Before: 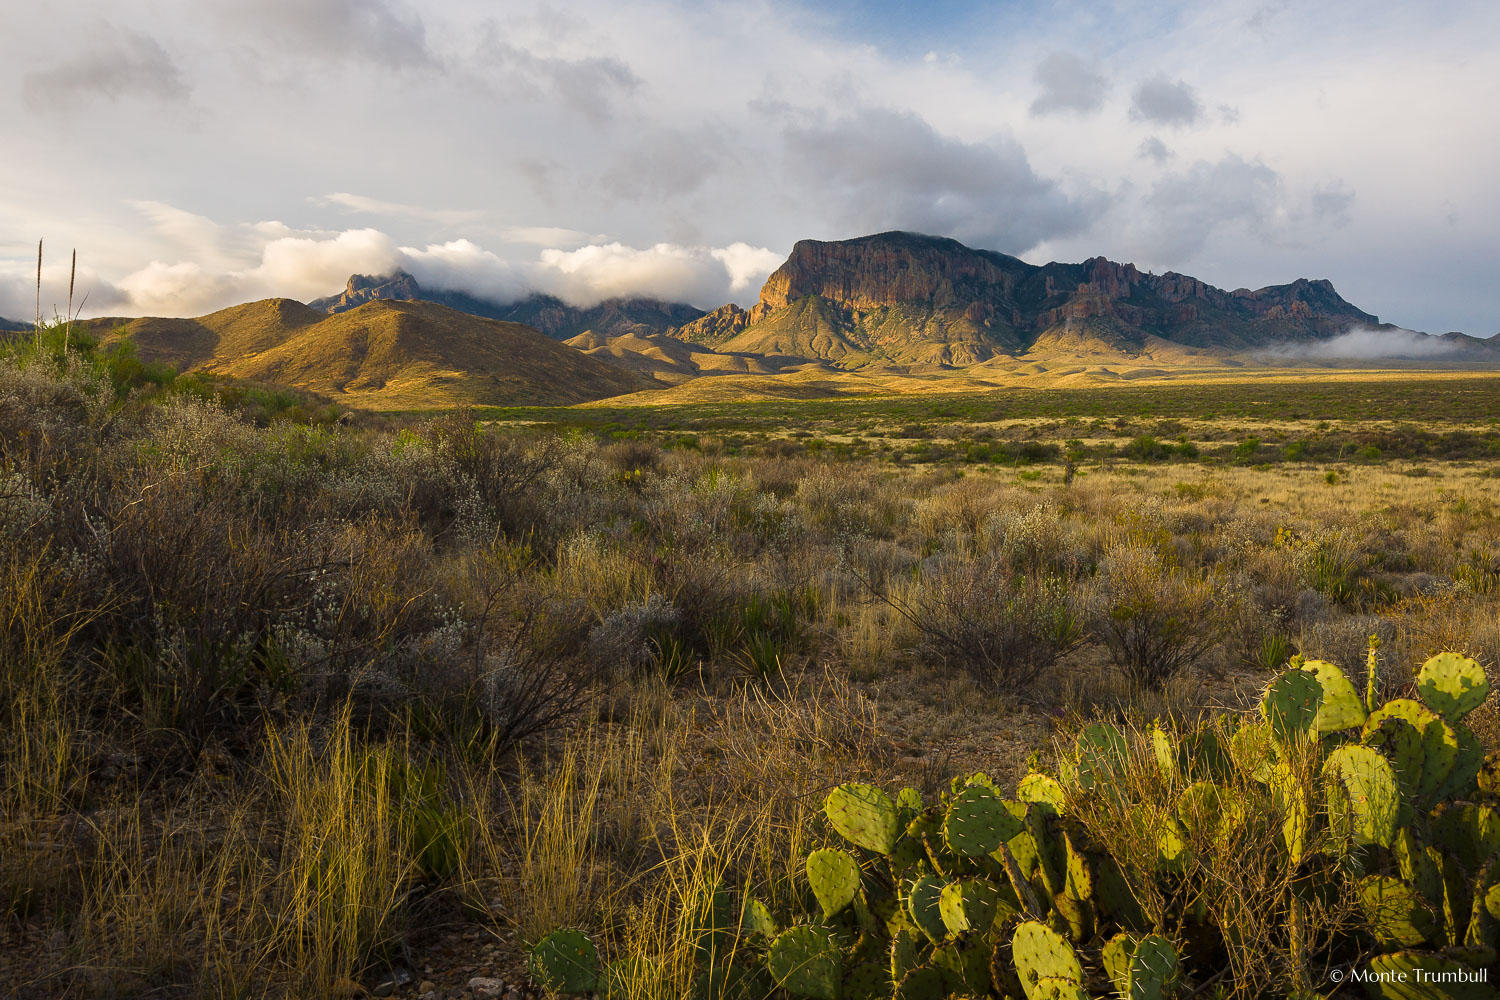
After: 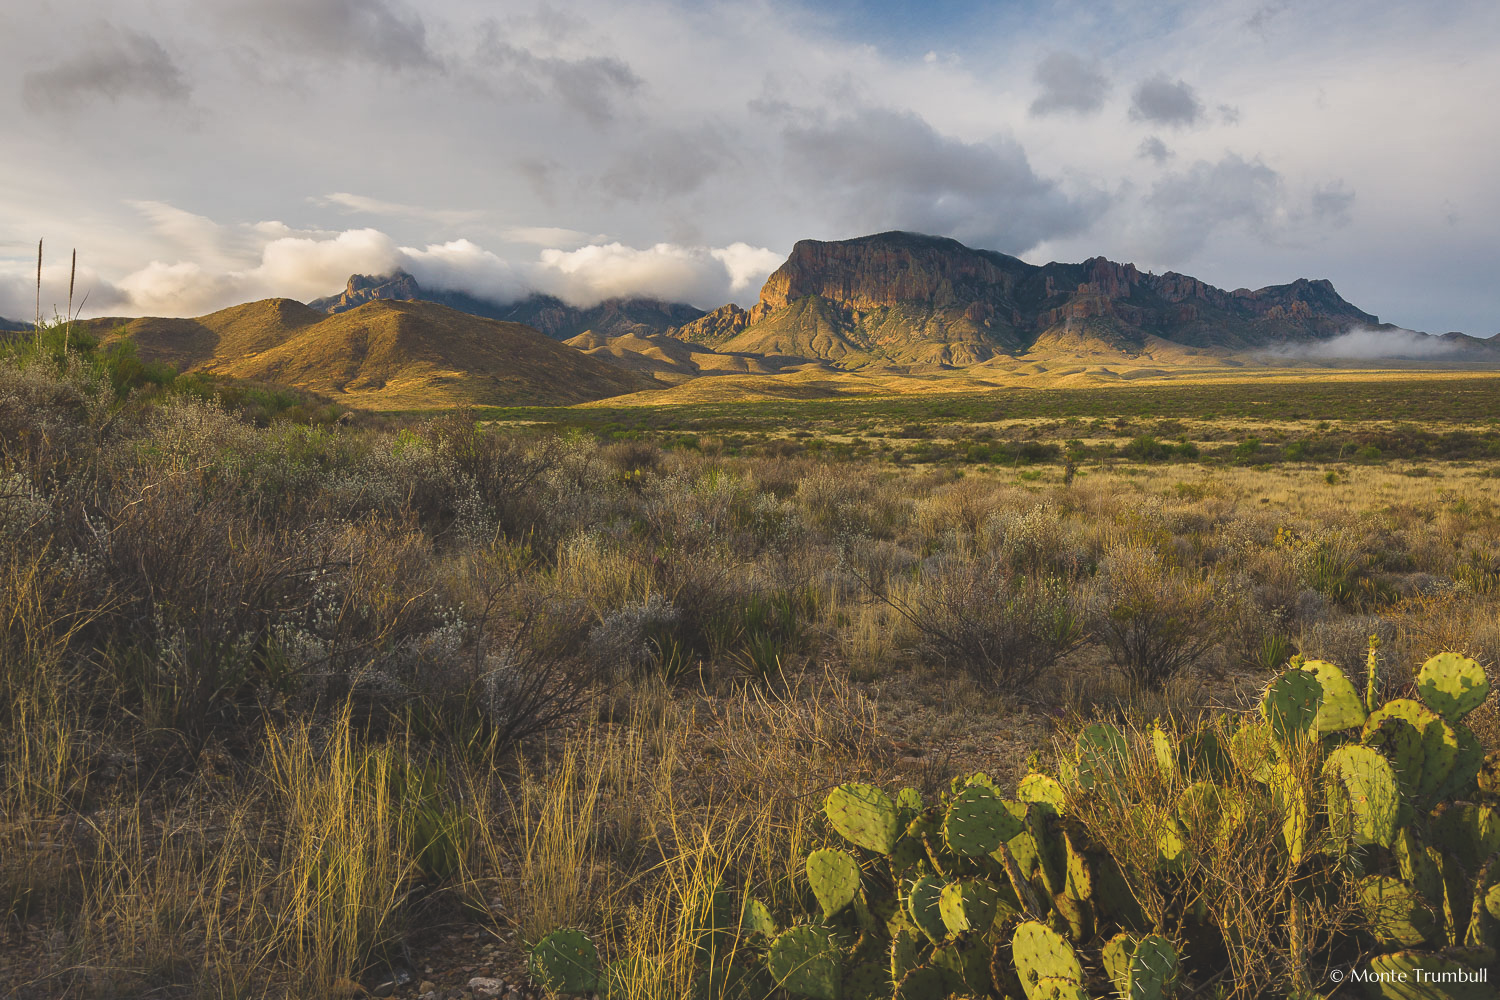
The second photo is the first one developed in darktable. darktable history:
shadows and highlights: low approximation 0.01, soften with gaussian
exposure: black level correction -0.015, exposure -0.132 EV, compensate exposure bias true, compensate highlight preservation false
